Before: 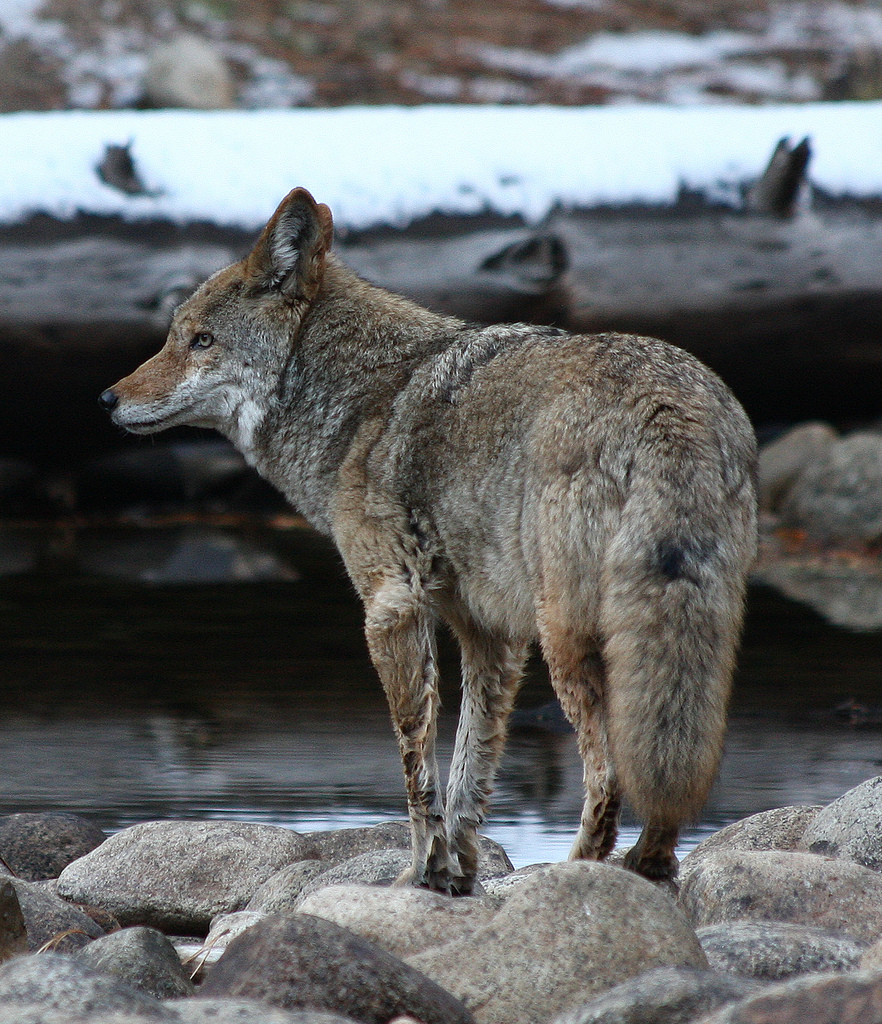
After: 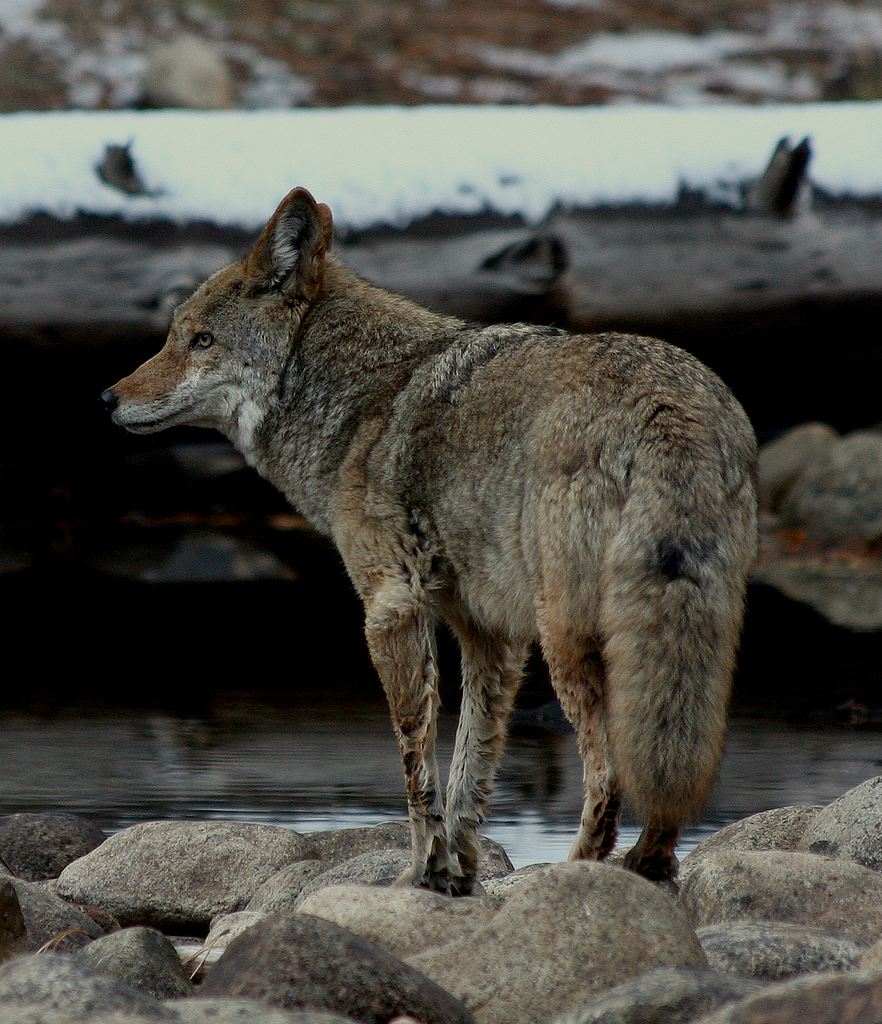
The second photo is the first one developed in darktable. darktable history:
exposure: black level correction 0.009, exposure -0.637 EV, compensate highlight preservation false
white balance: red 1.029, blue 0.92
